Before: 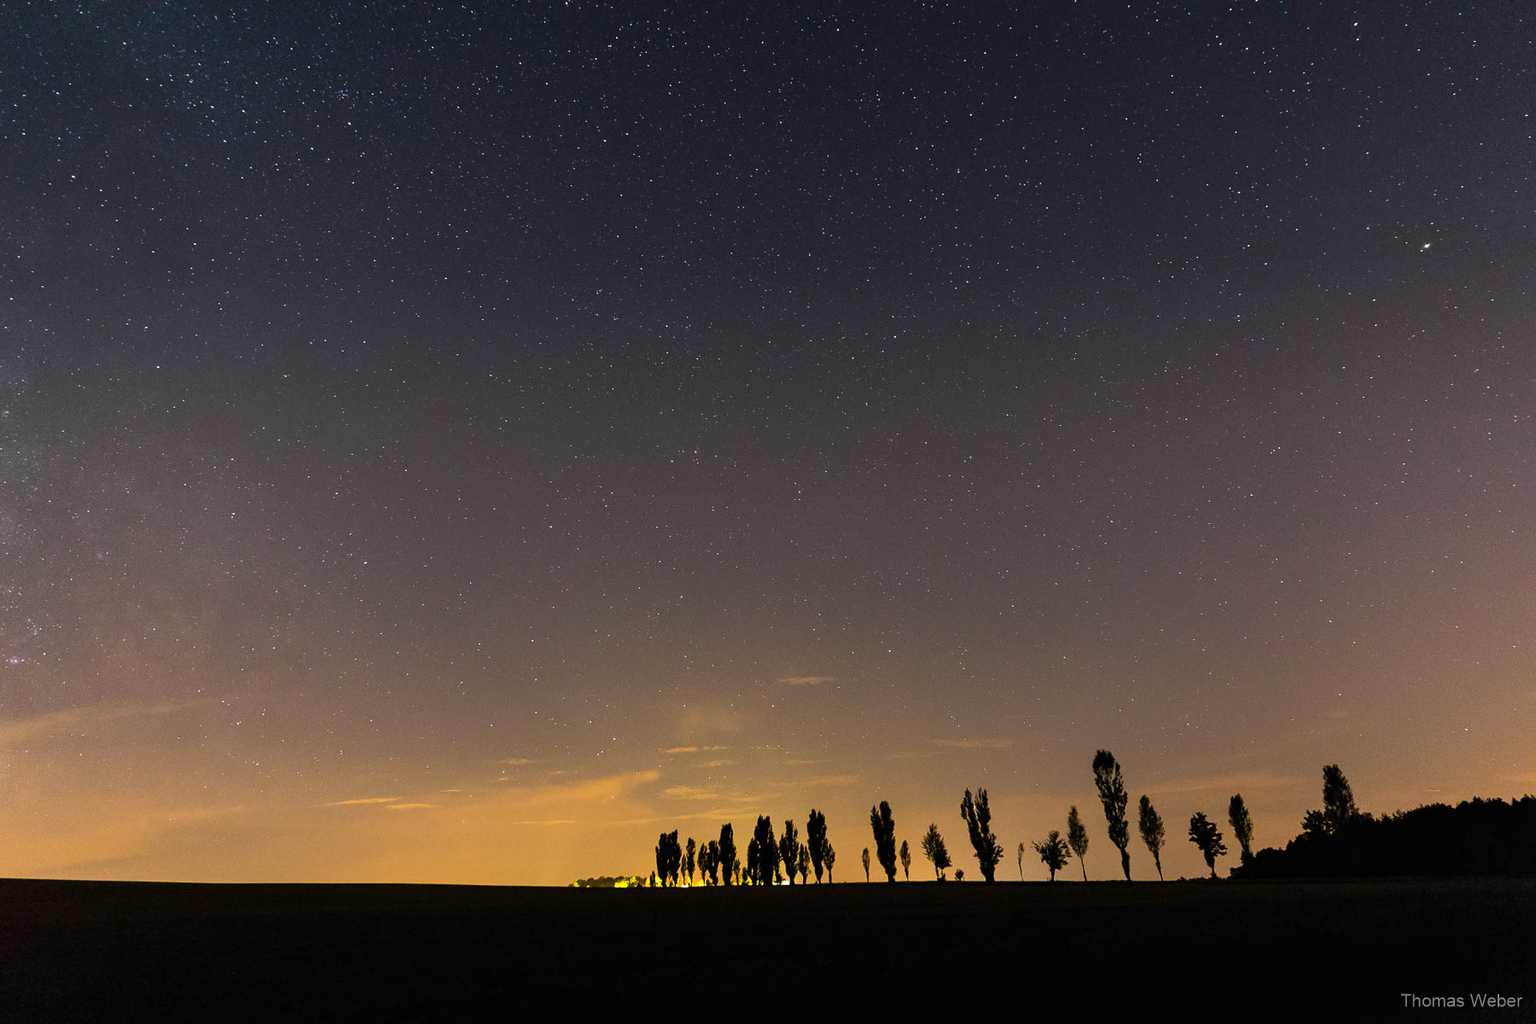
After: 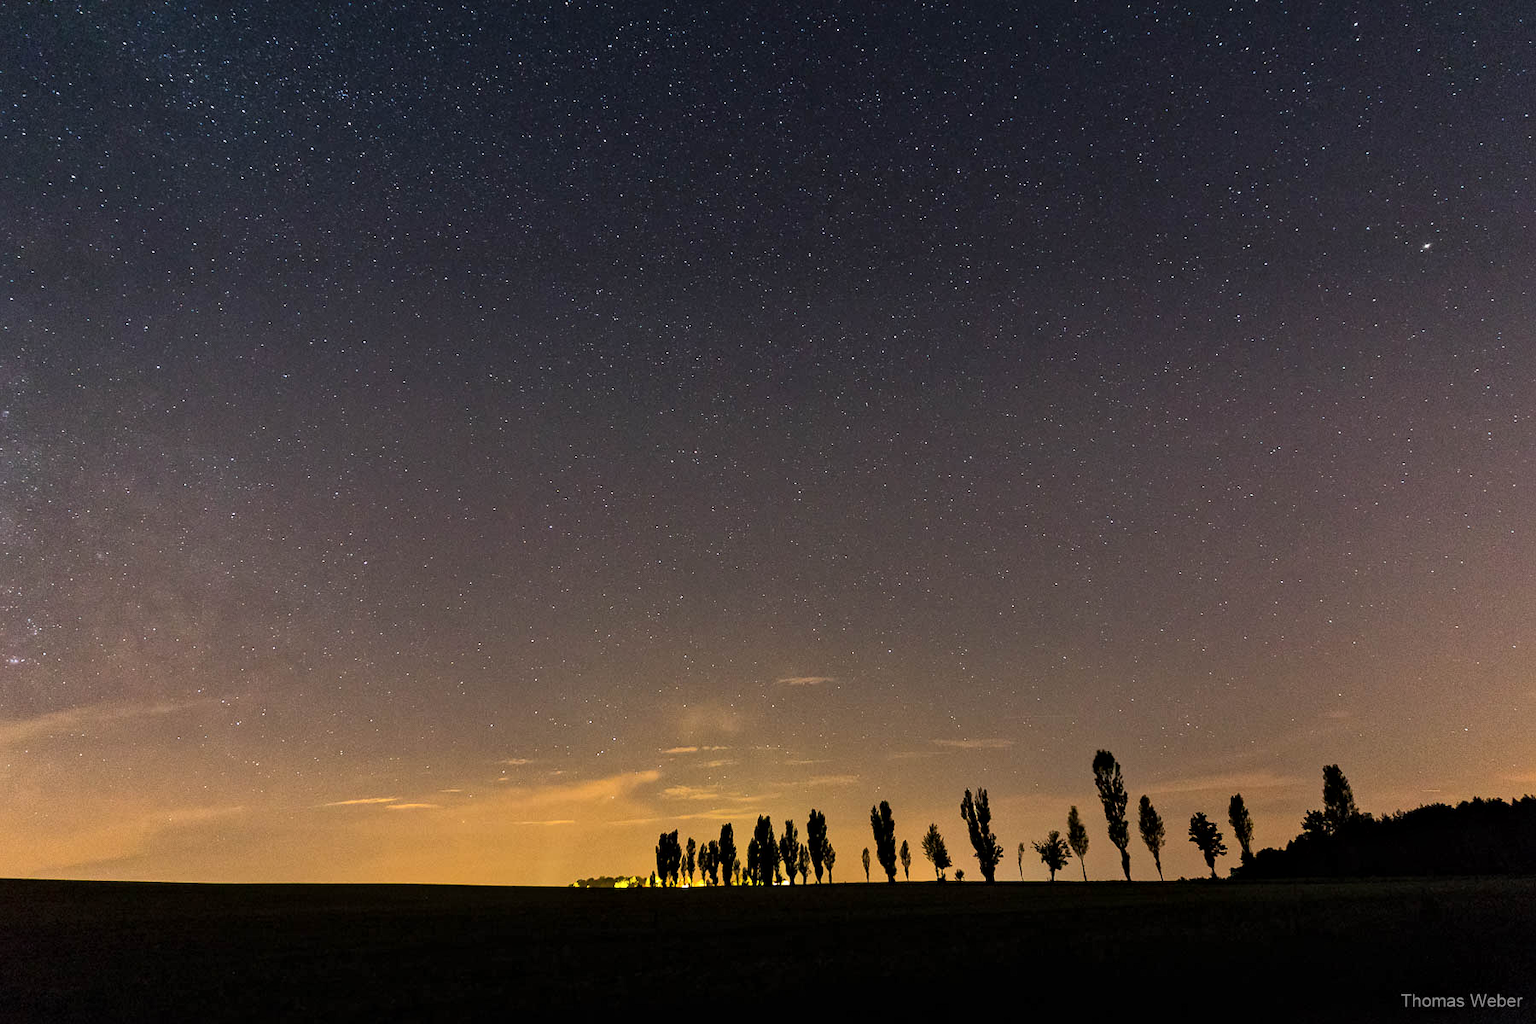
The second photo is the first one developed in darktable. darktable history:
local contrast: mode bilateral grid, contrast 21, coarseness 18, detail 163%, midtone range 0.2
